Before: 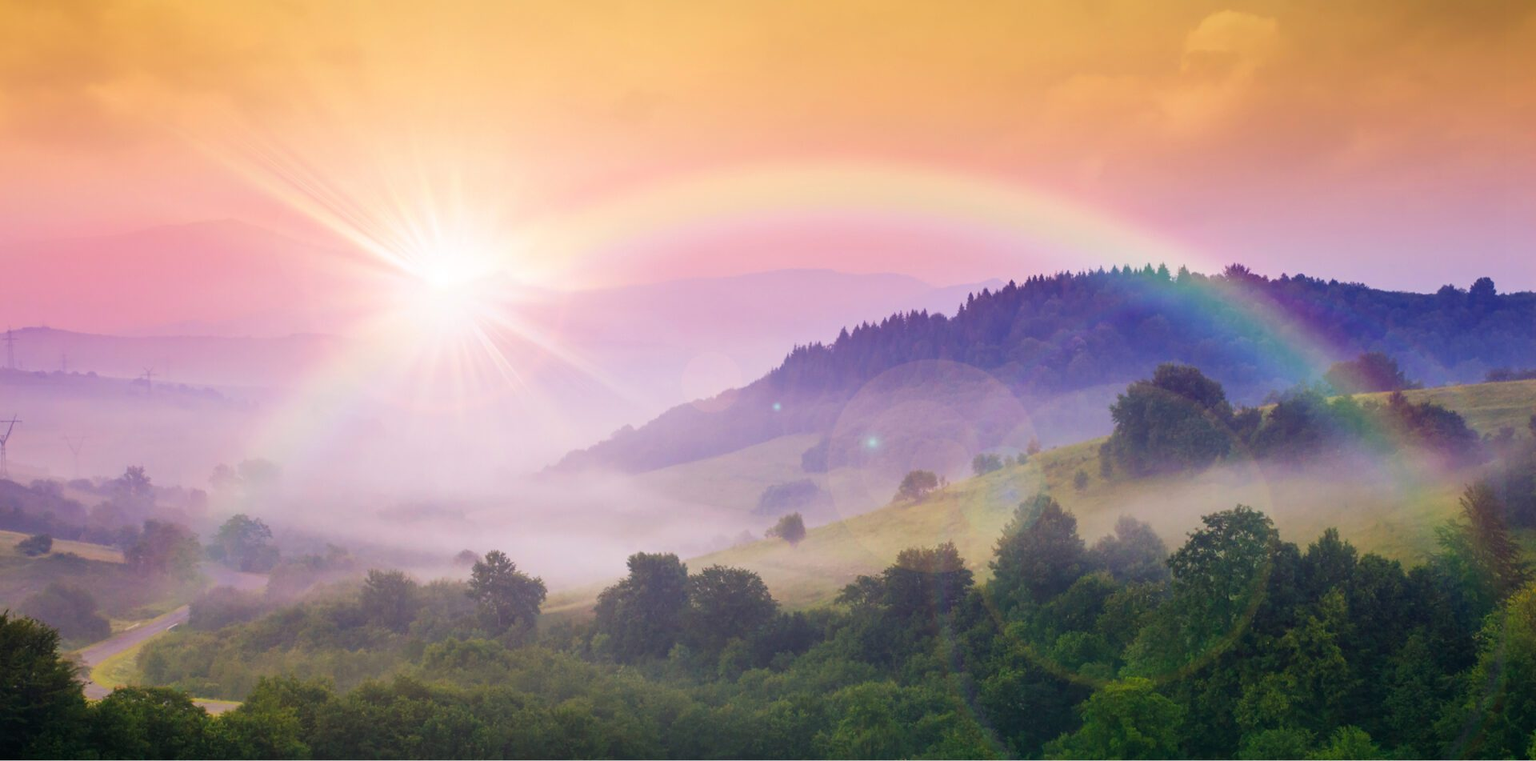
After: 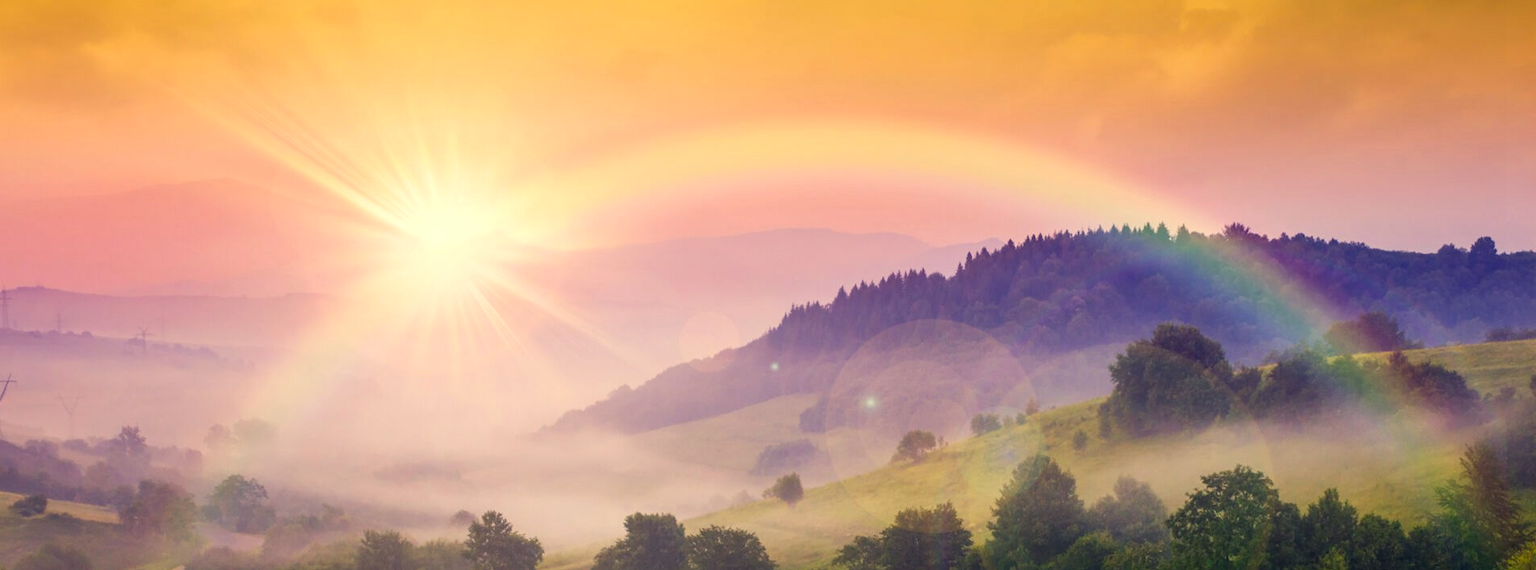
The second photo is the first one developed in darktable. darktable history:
crop: left 0.387%, top 5.469%, bottom 19.809%
local contrast: on, module defaults
color correction: highlights a* 2.72, highlights b* 22.8
